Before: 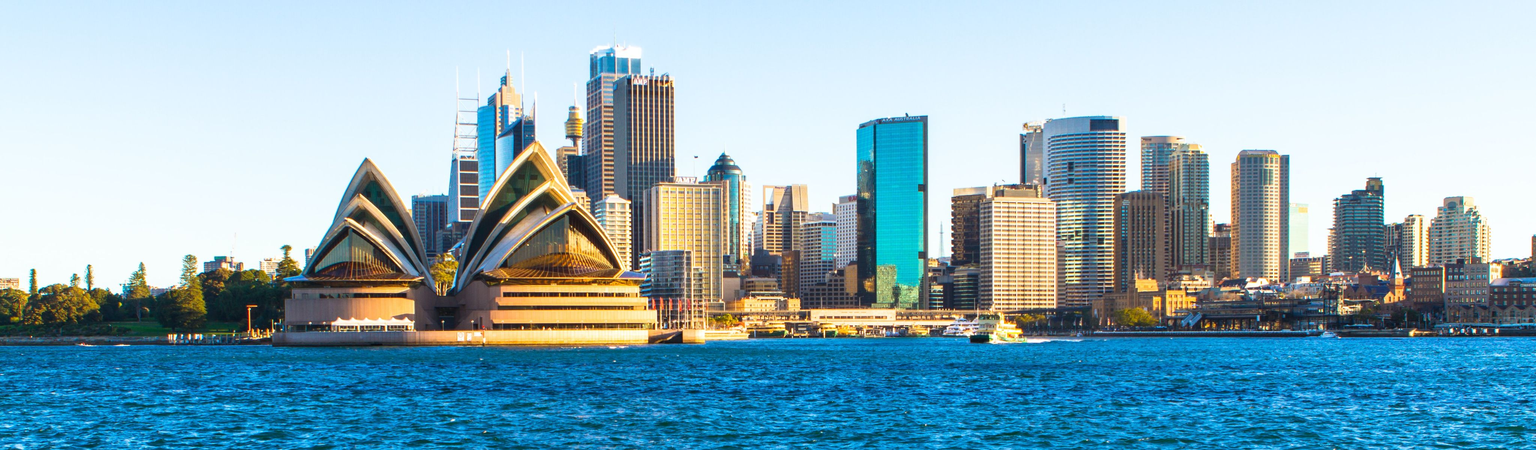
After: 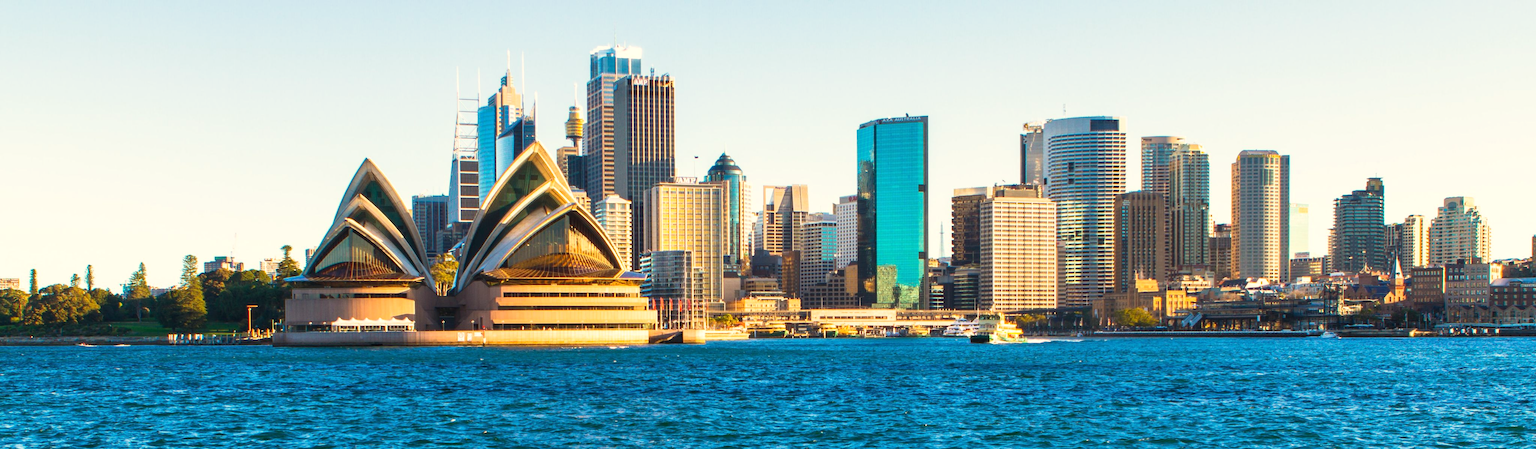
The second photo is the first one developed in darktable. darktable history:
white balance: red 1.045, blue 0.932
